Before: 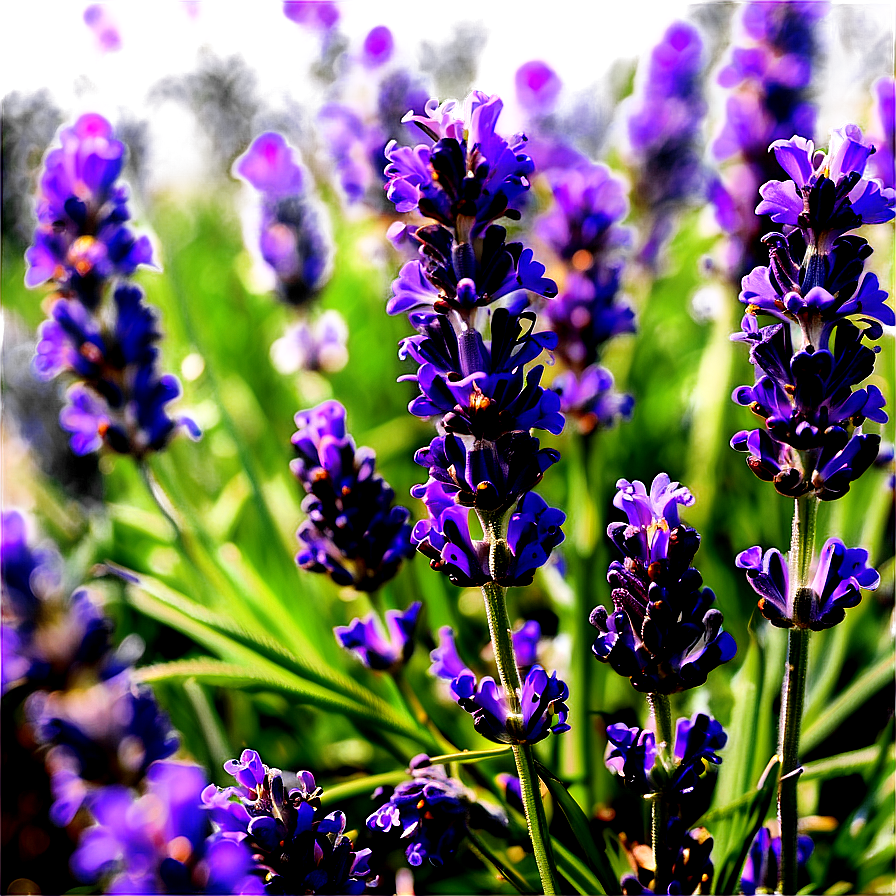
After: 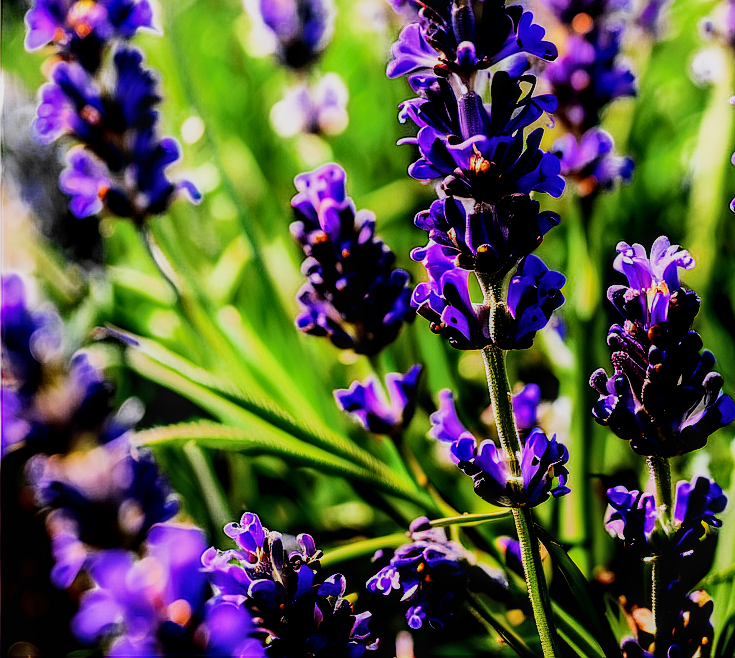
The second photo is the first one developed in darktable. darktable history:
crop: top 26.531%, right 17.959%
local contrast: on, module defaults
filmic rgb: black relative exposure -7.5 EV, white relative exposure 5 EV, hardness 3.31, contrast 1.3, contrast in shadows safe
